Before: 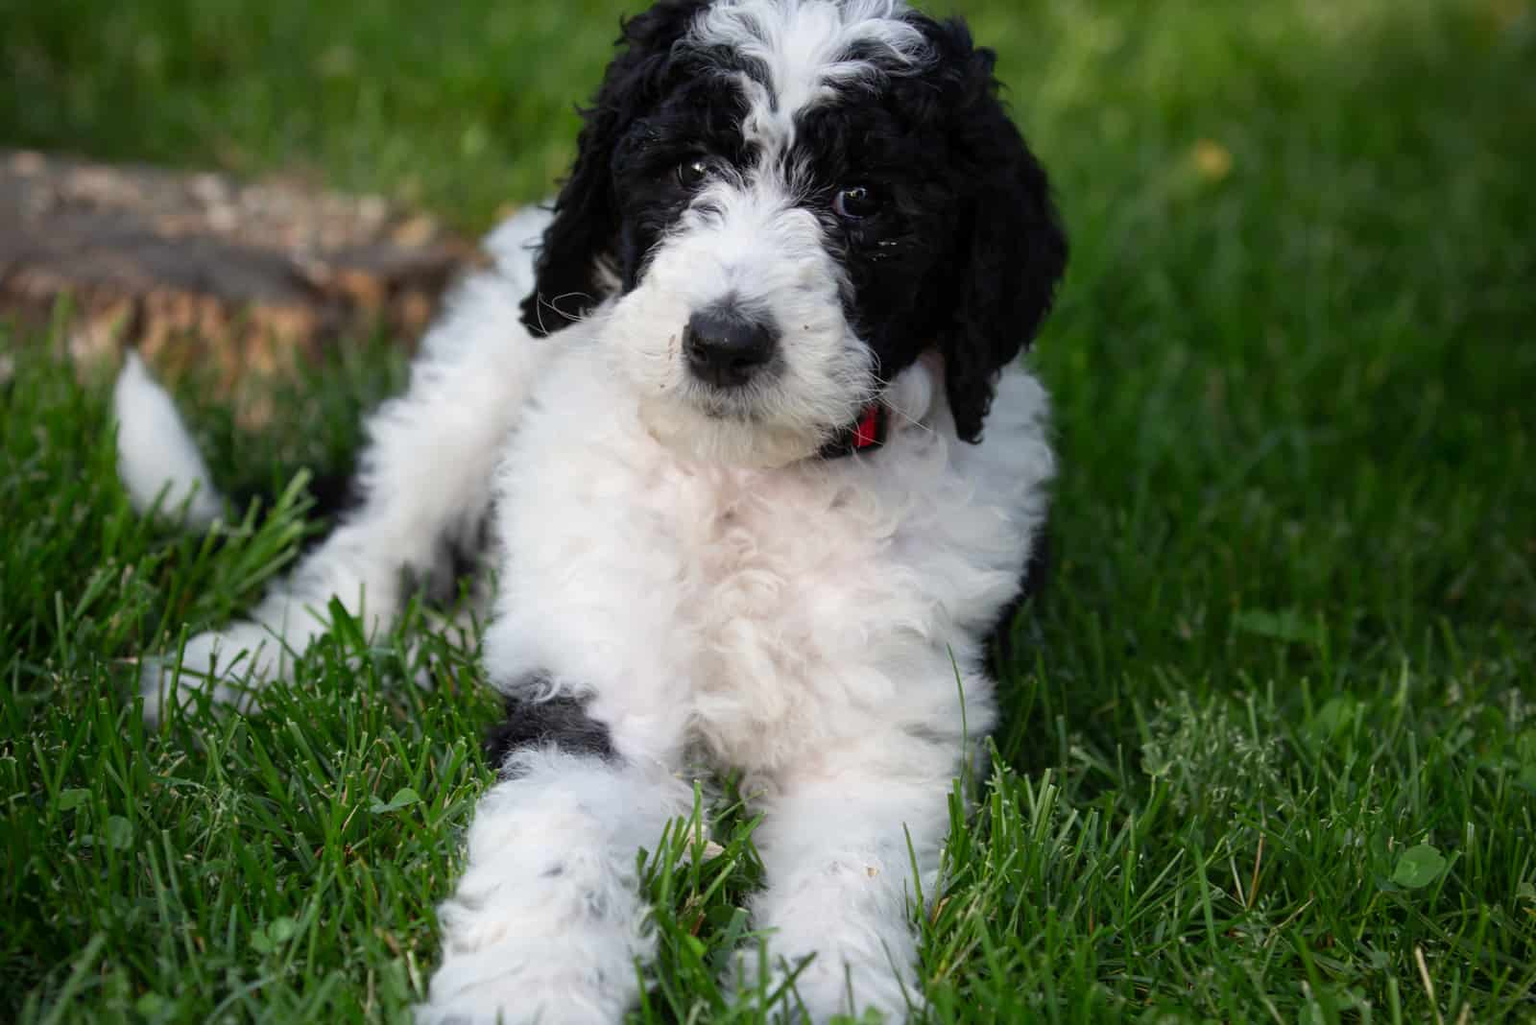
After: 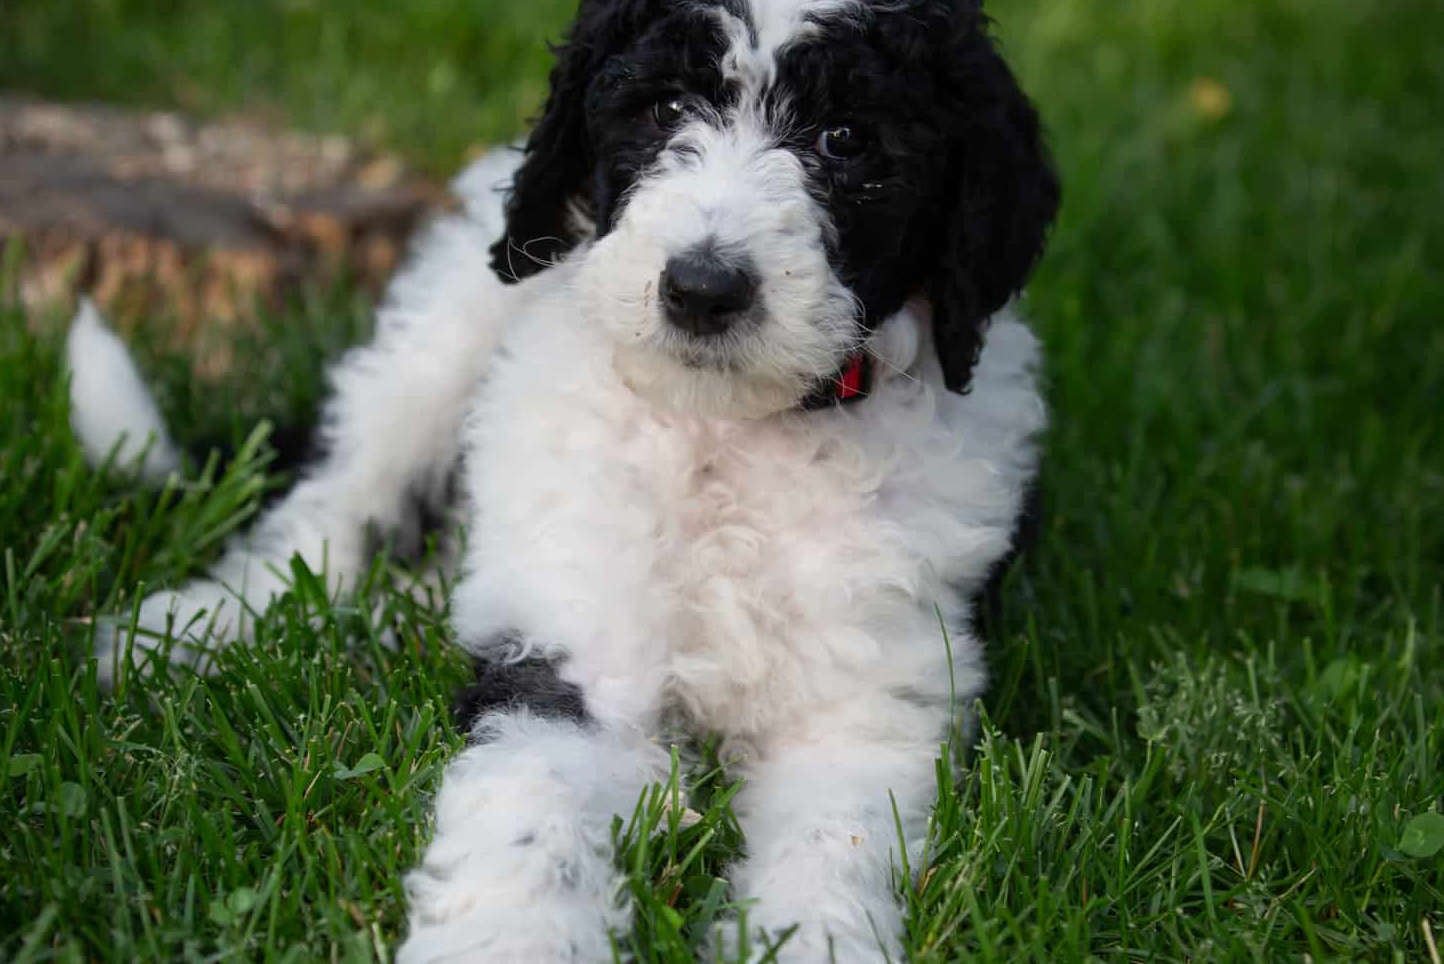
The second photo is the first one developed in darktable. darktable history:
crop: left 3.305%, top 6.436%, right 6.389%, bottom 3.258%
exposure: exposure -0.157 EV, compensate highlight preservation false
